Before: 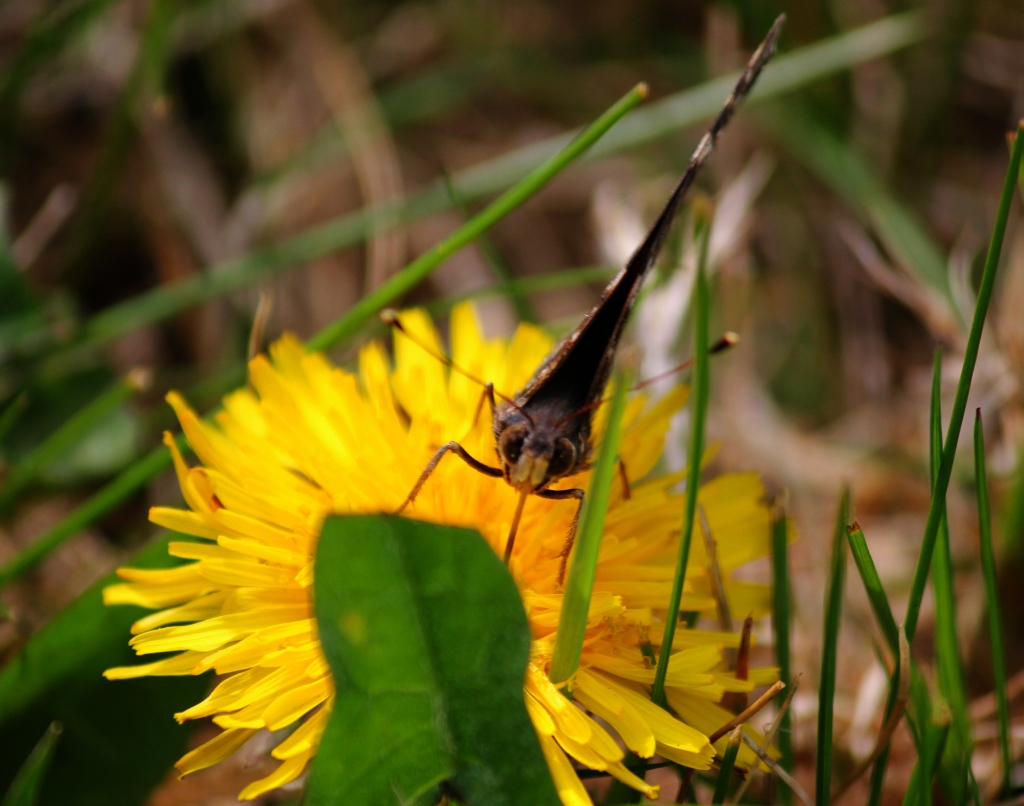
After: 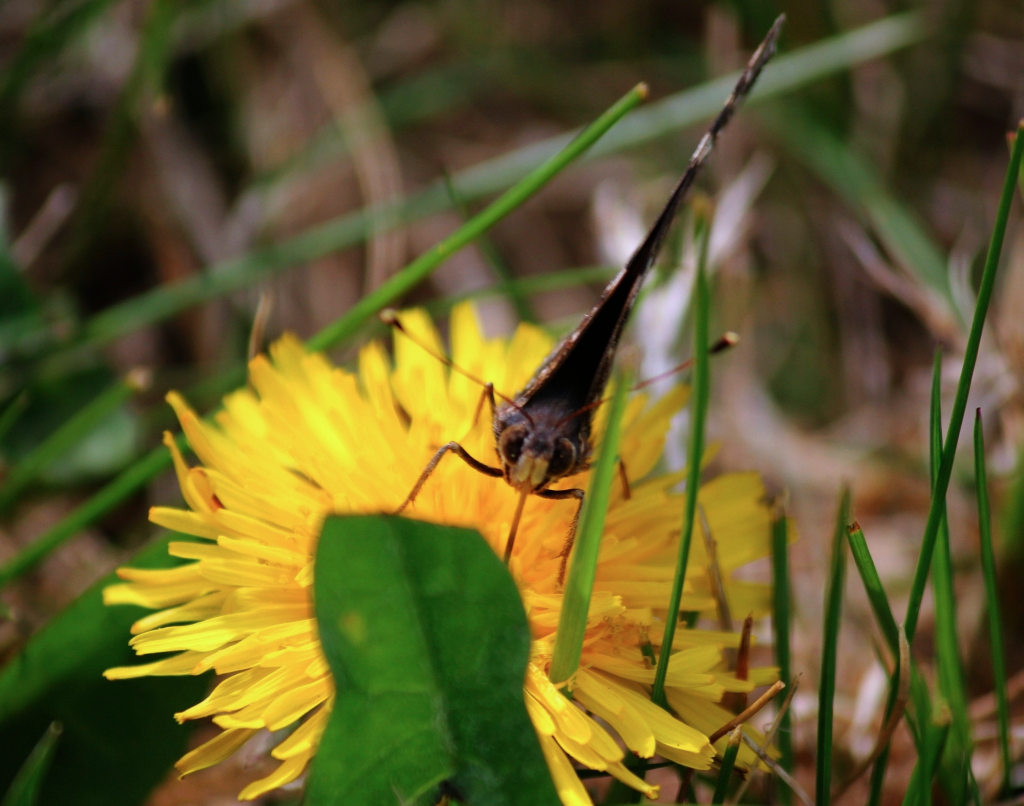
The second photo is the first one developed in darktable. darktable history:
color calibration: illuminant custom, x 0.371, y 0.381, temperature 4282.57 K
